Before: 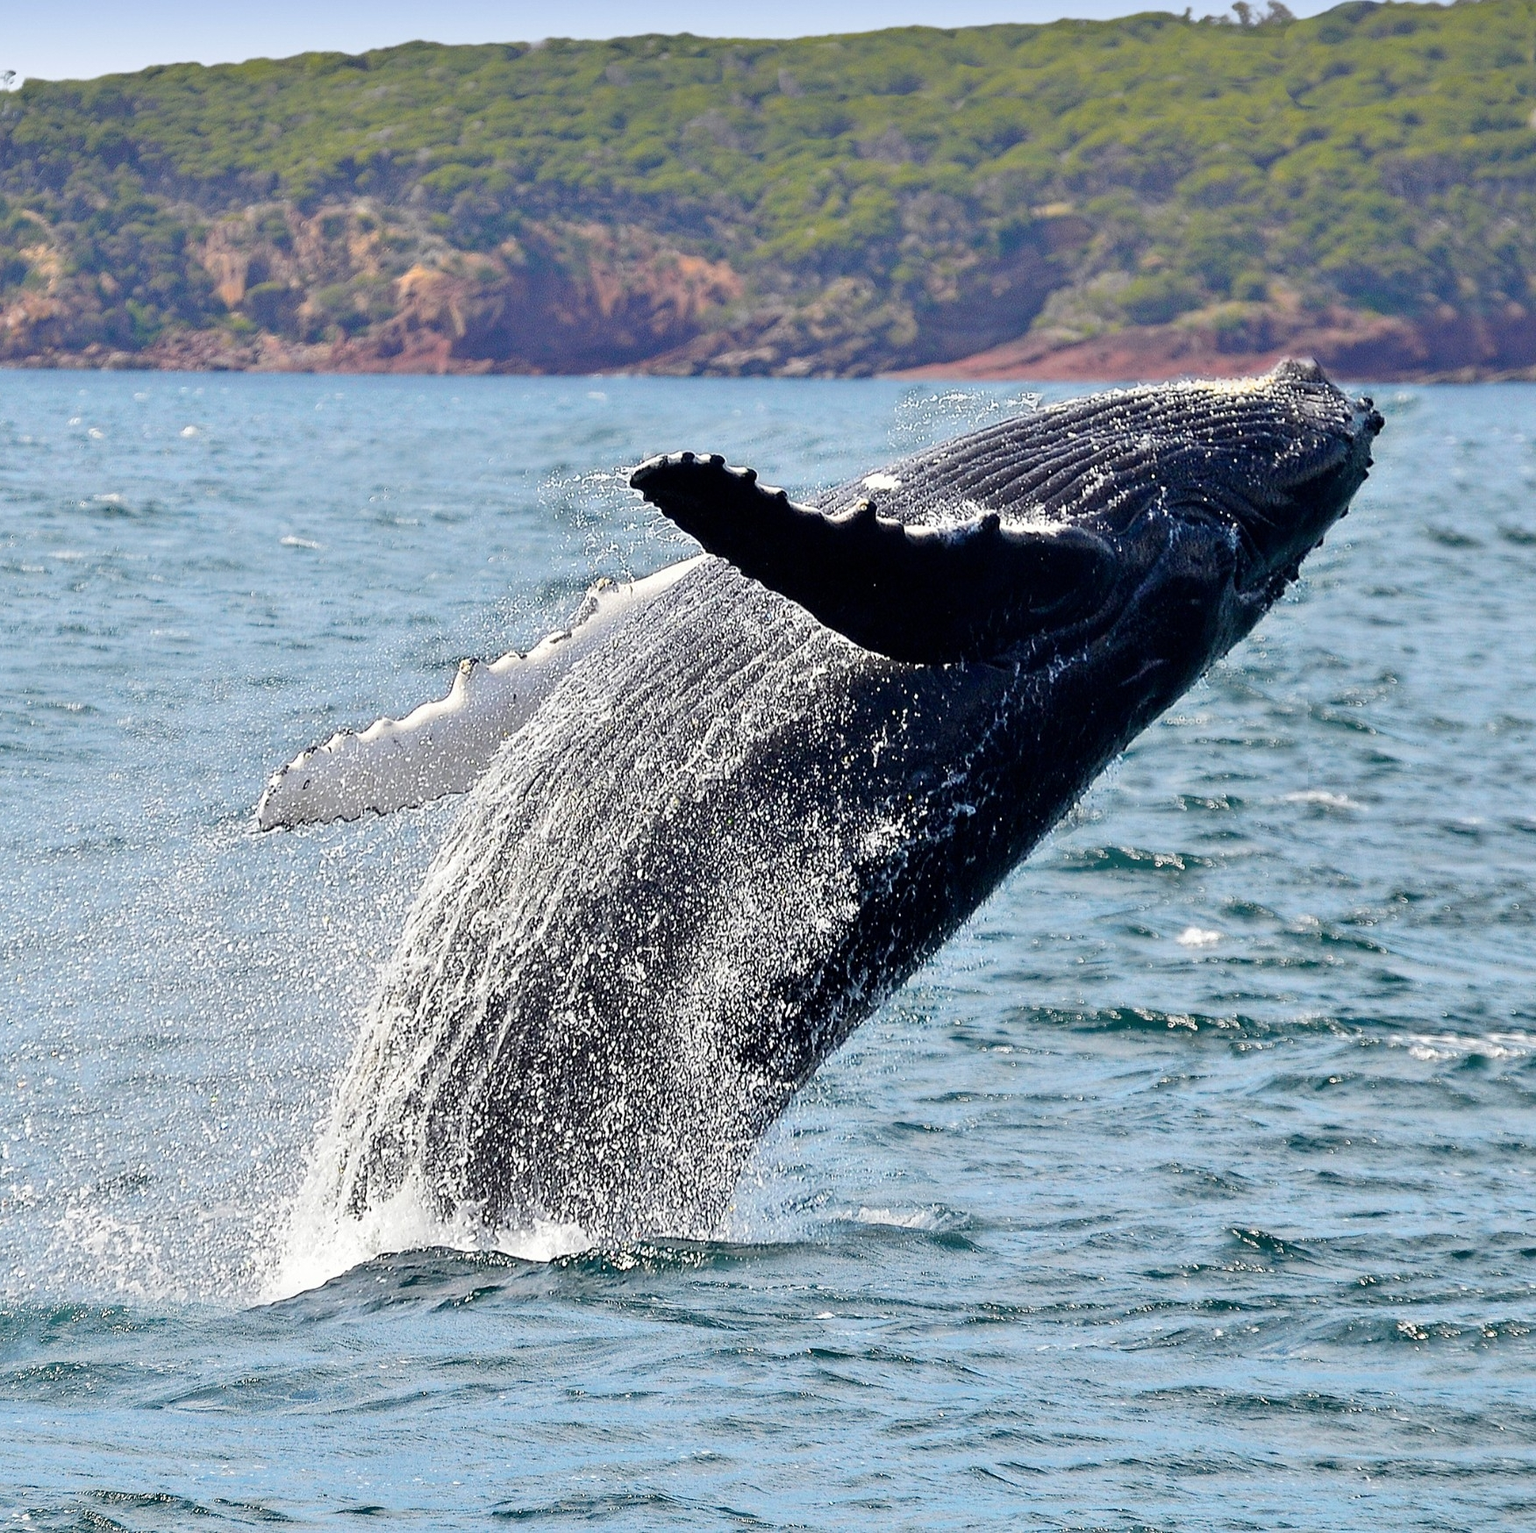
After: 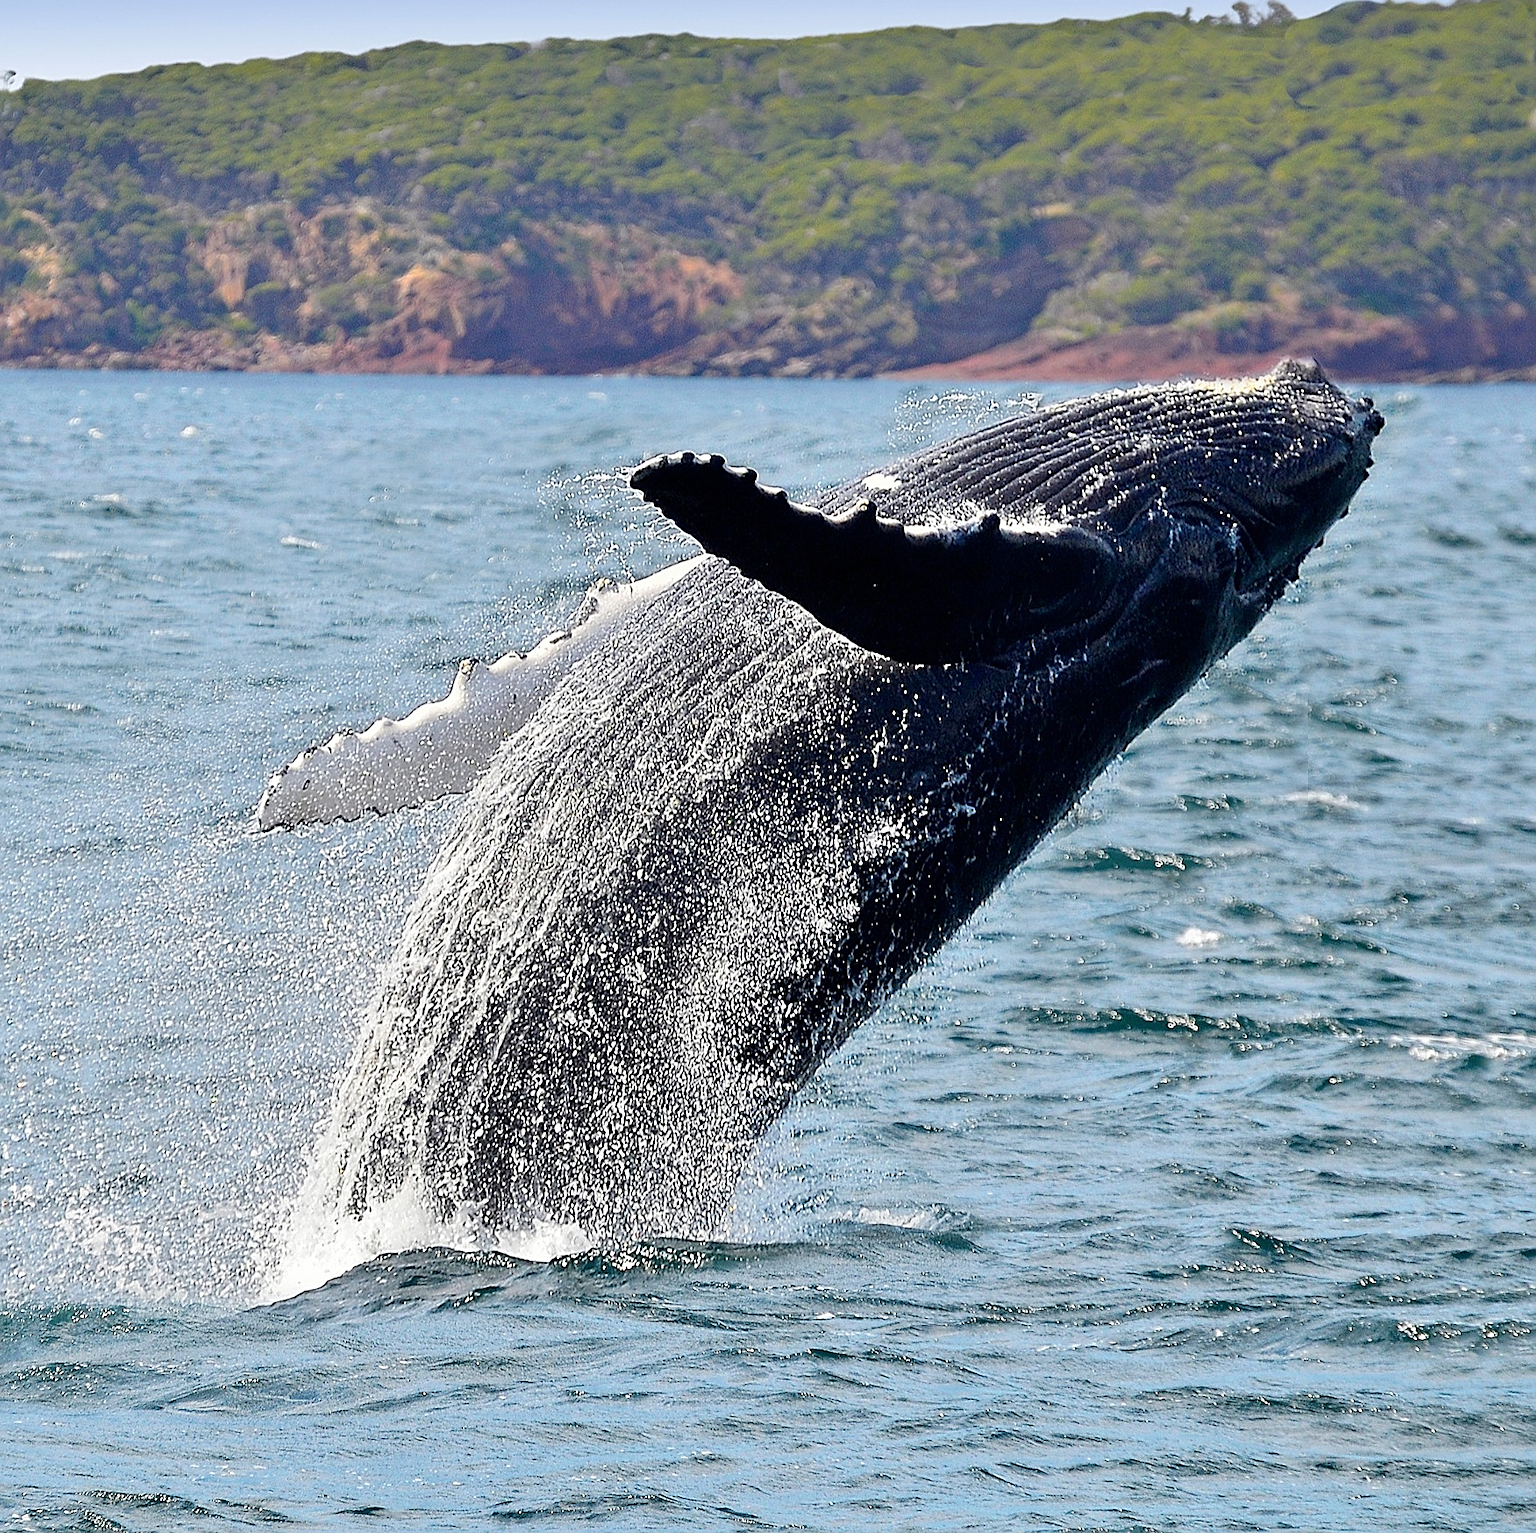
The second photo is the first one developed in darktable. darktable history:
sharpen: amount 0.553
